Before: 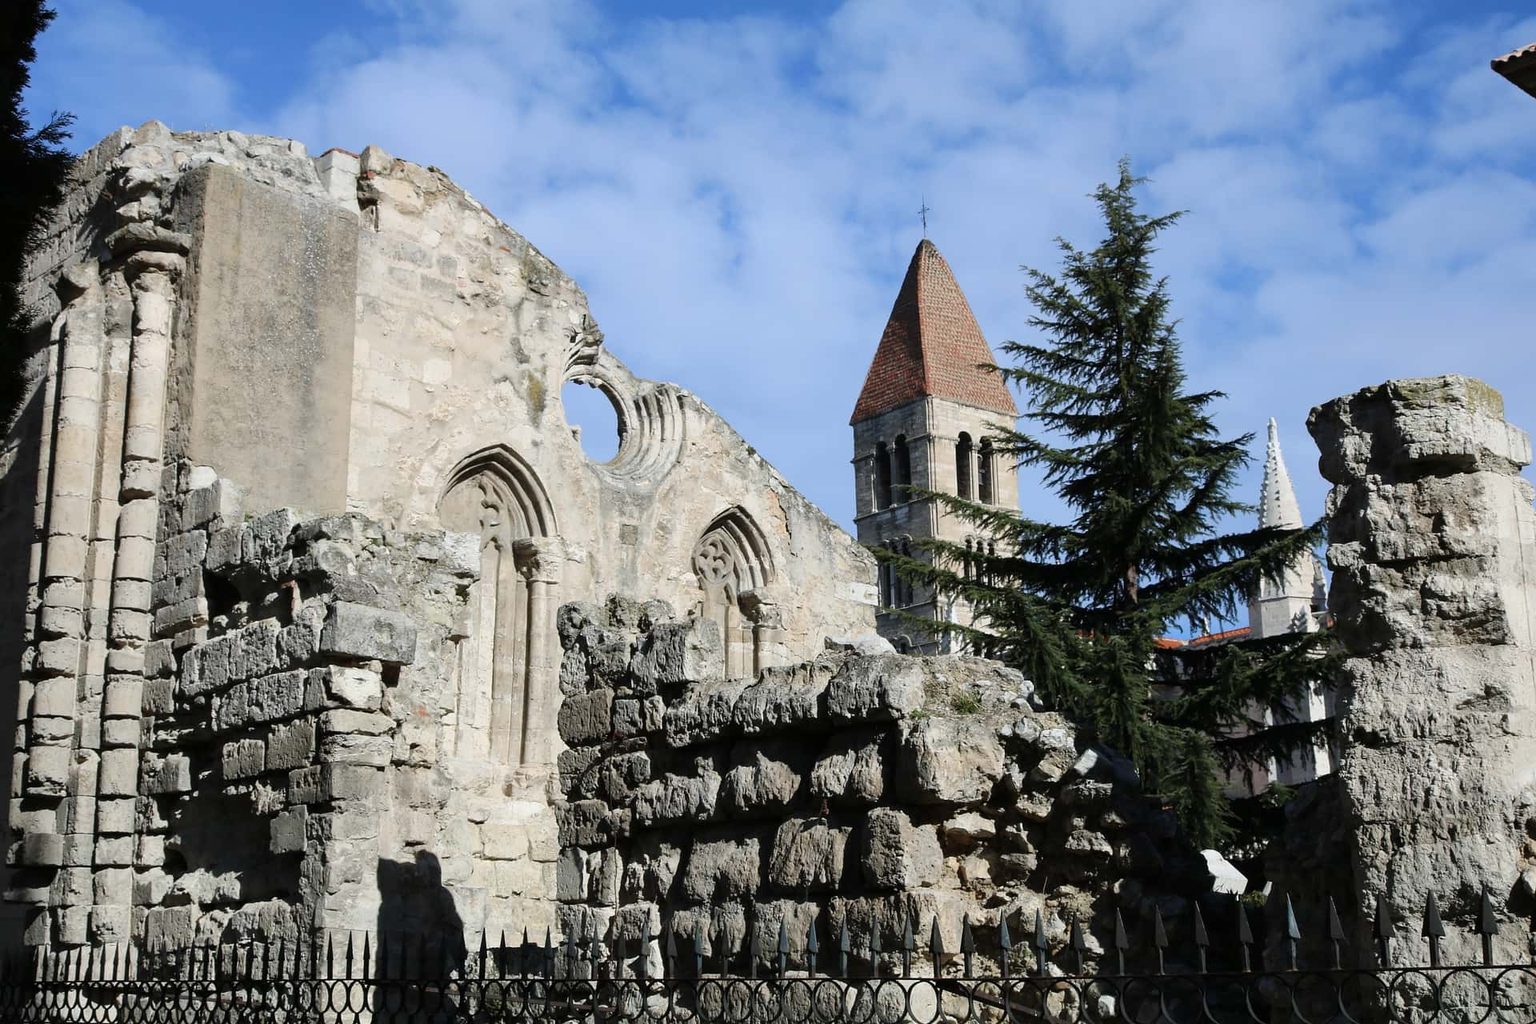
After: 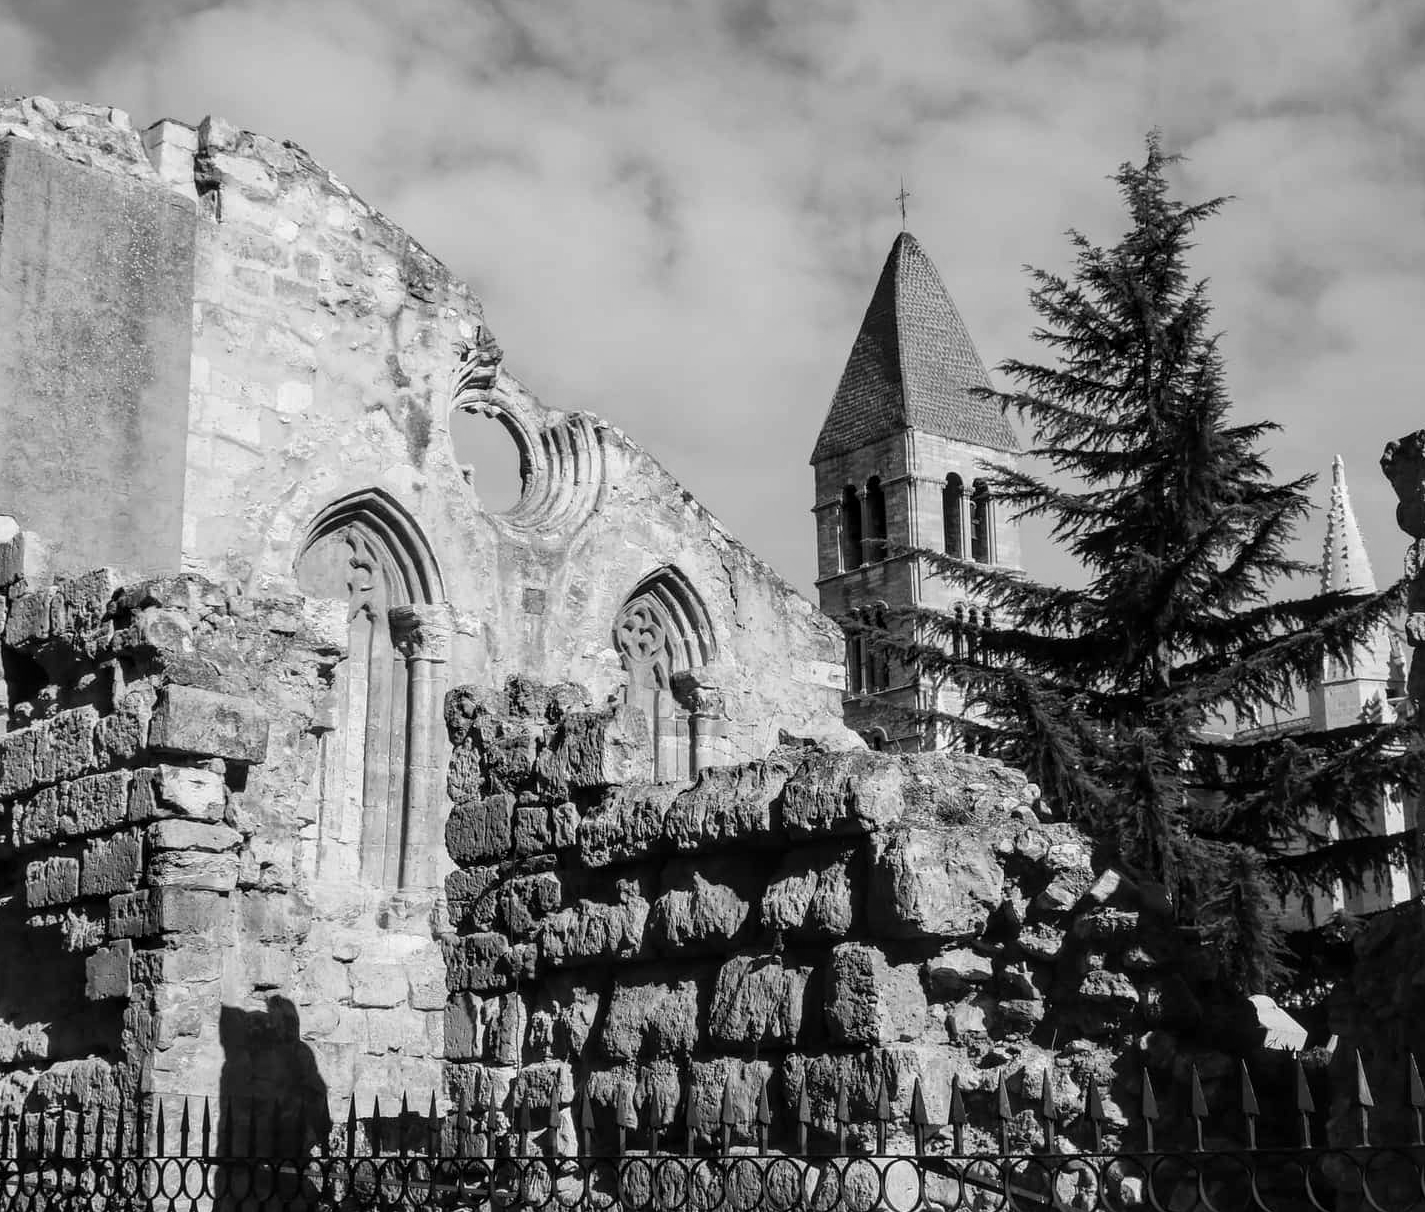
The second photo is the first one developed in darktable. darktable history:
crop and rotate: left 13.15%, top 5.251%, right 12.609%
local contrast: on, module defaults
monochrome: size 3.1
